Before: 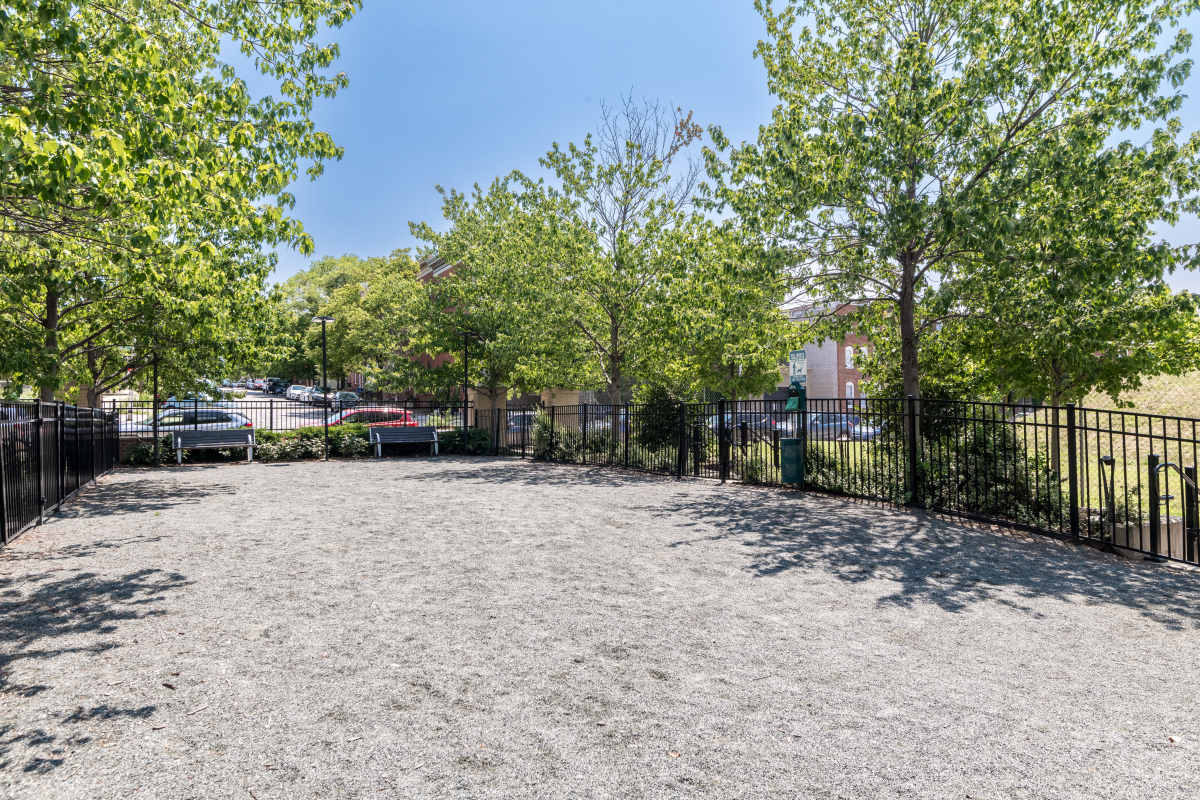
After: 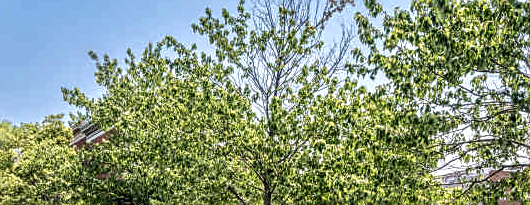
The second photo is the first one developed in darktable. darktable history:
sharpen: on, module defaults
crop: left 28.995%, top 16.787%, right 26.837%, bottom 57.58%
local contrast: highlights 60%, shadows 61%, detail 160%
